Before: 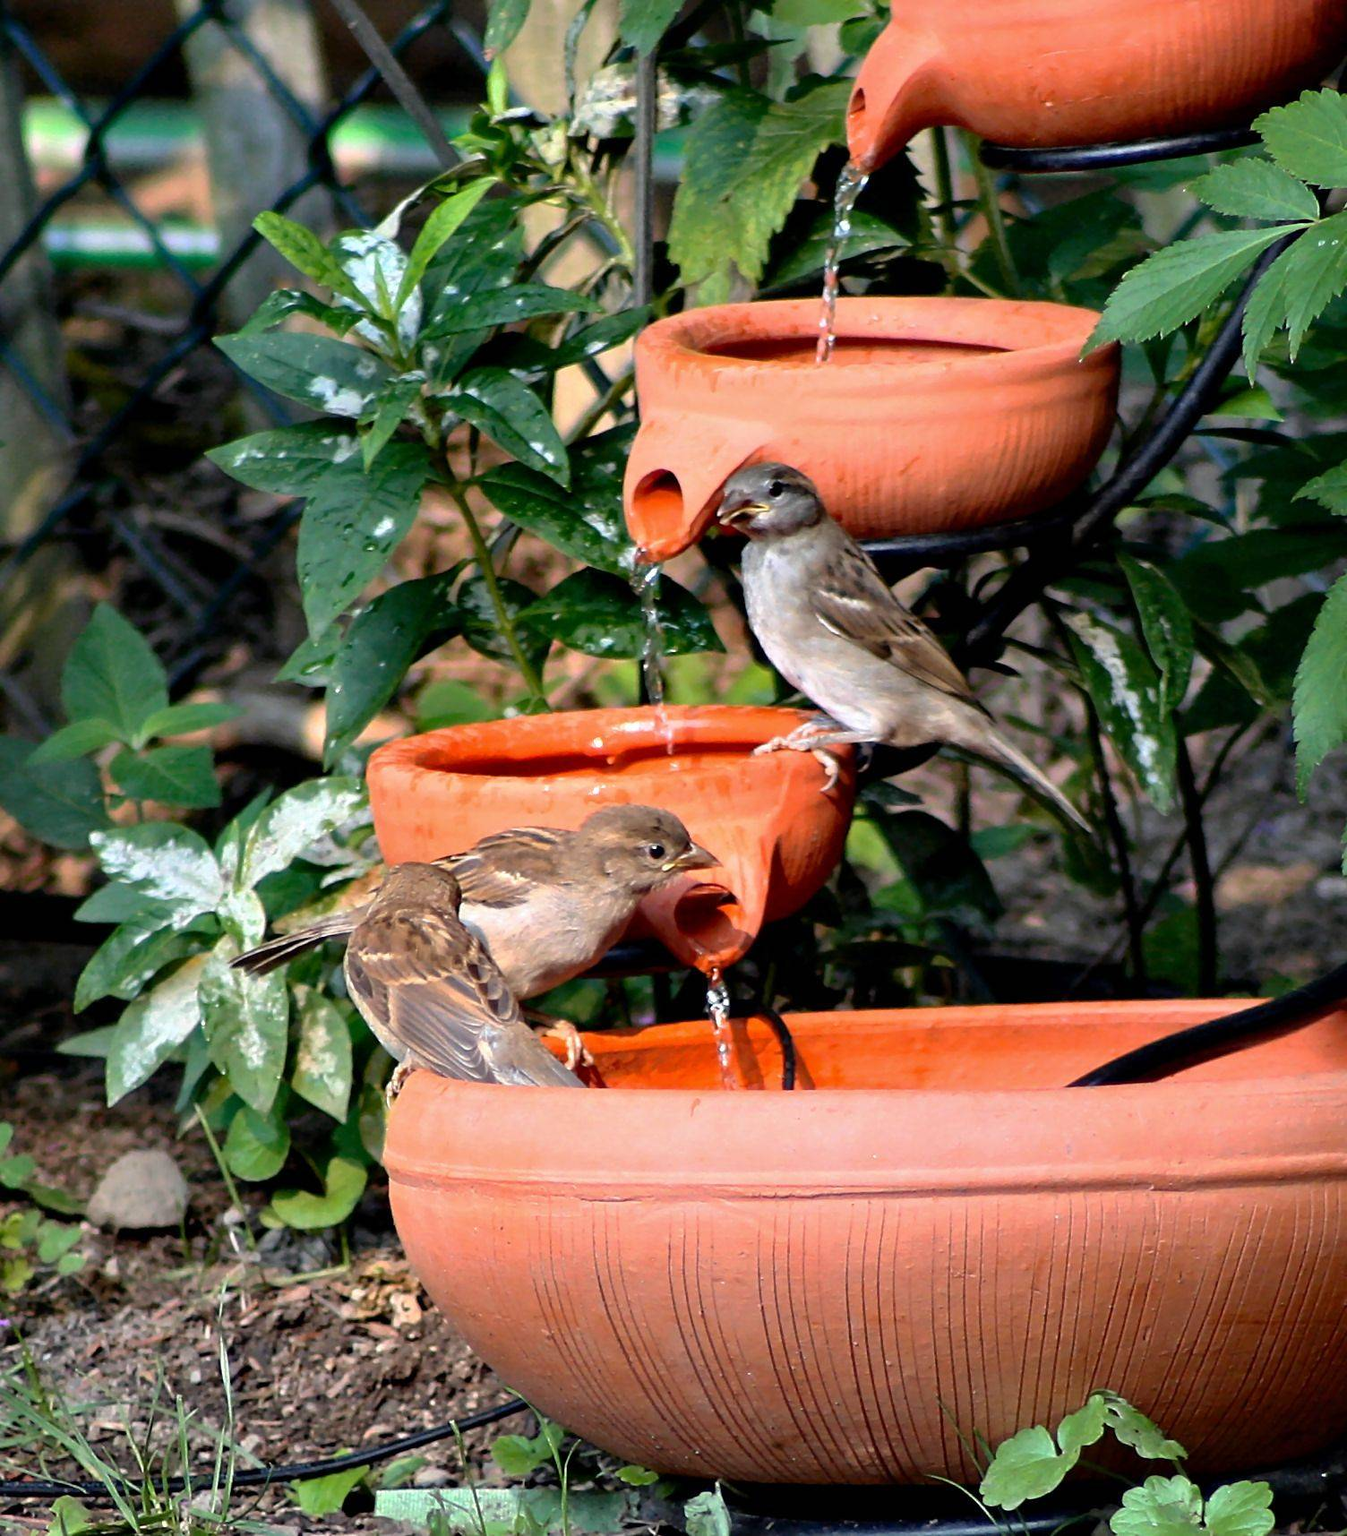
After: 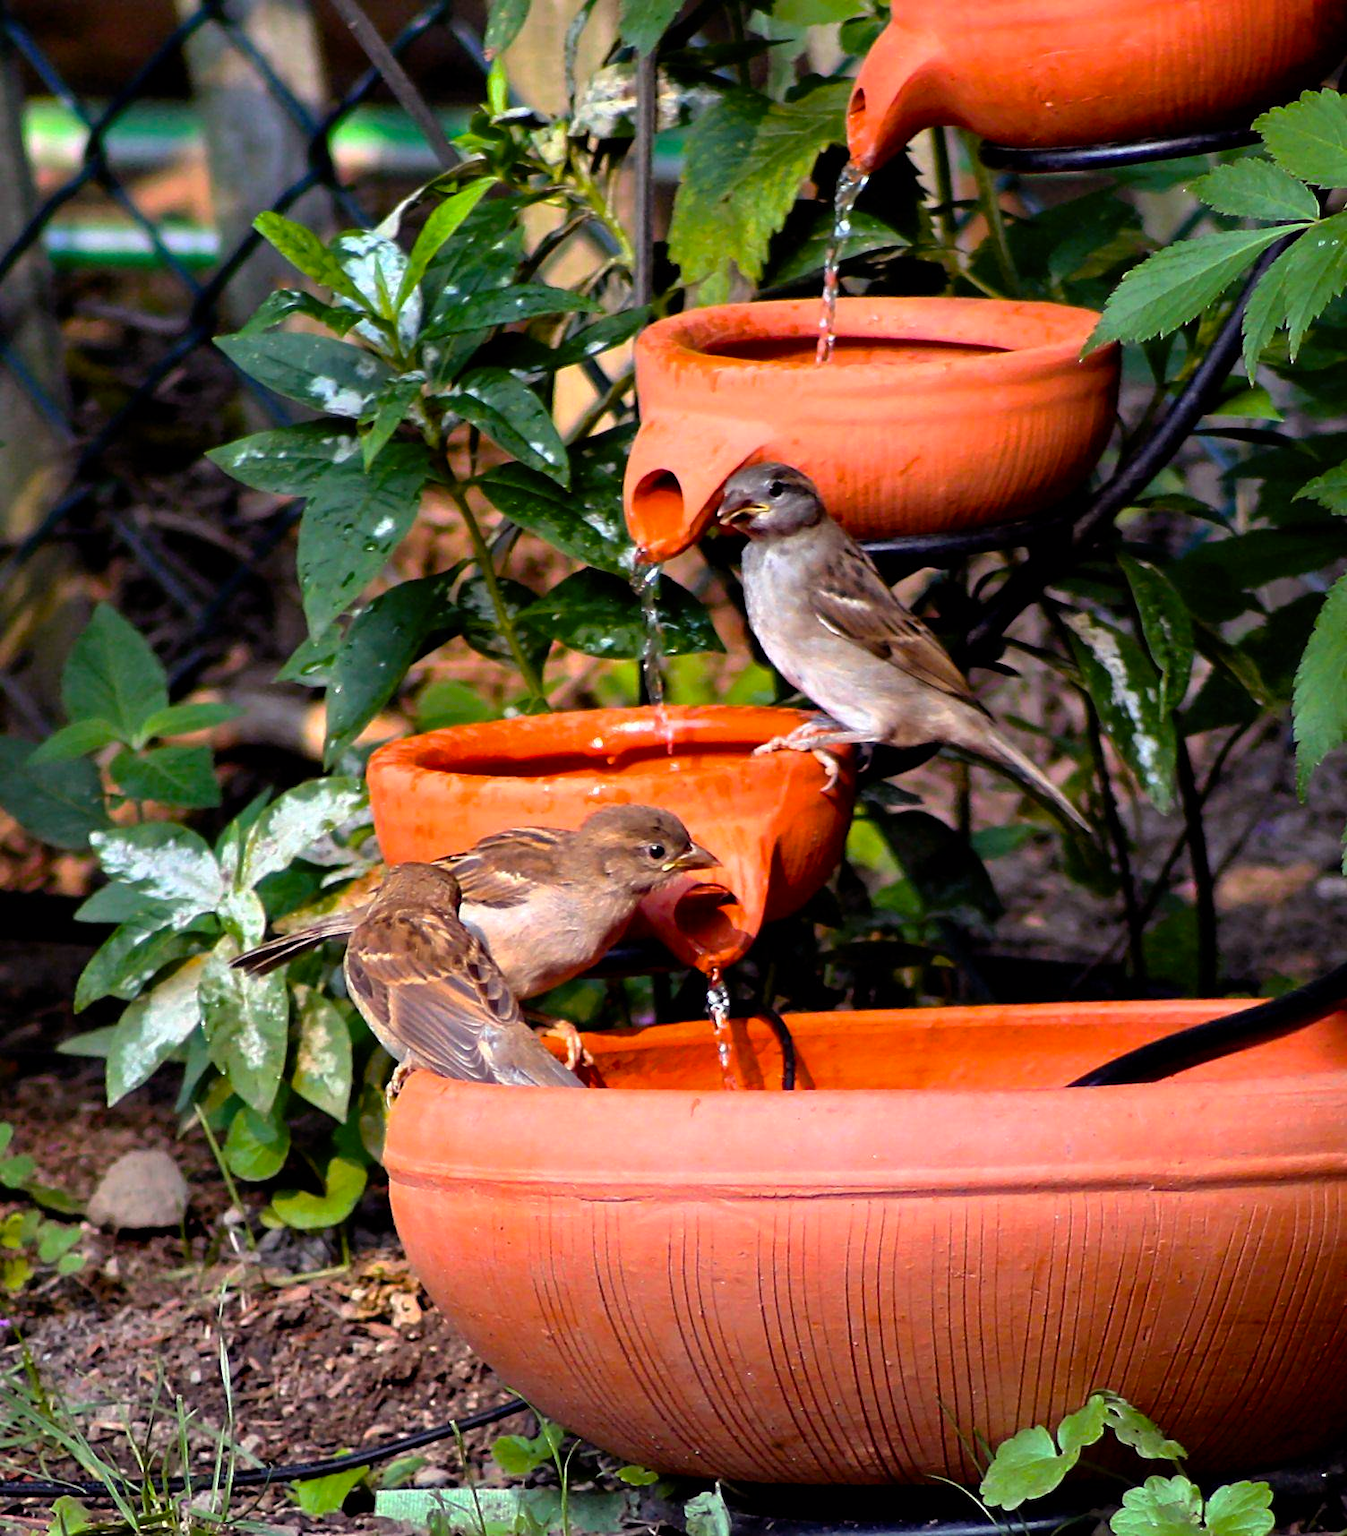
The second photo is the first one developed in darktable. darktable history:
color balance rgb: power › luminance -7.534%, power › chroma 1.331%, power › hue 330.33°, linear chroma grading › global chroma 8.973%, perceptual saturation grading › global saturation 25.709%
